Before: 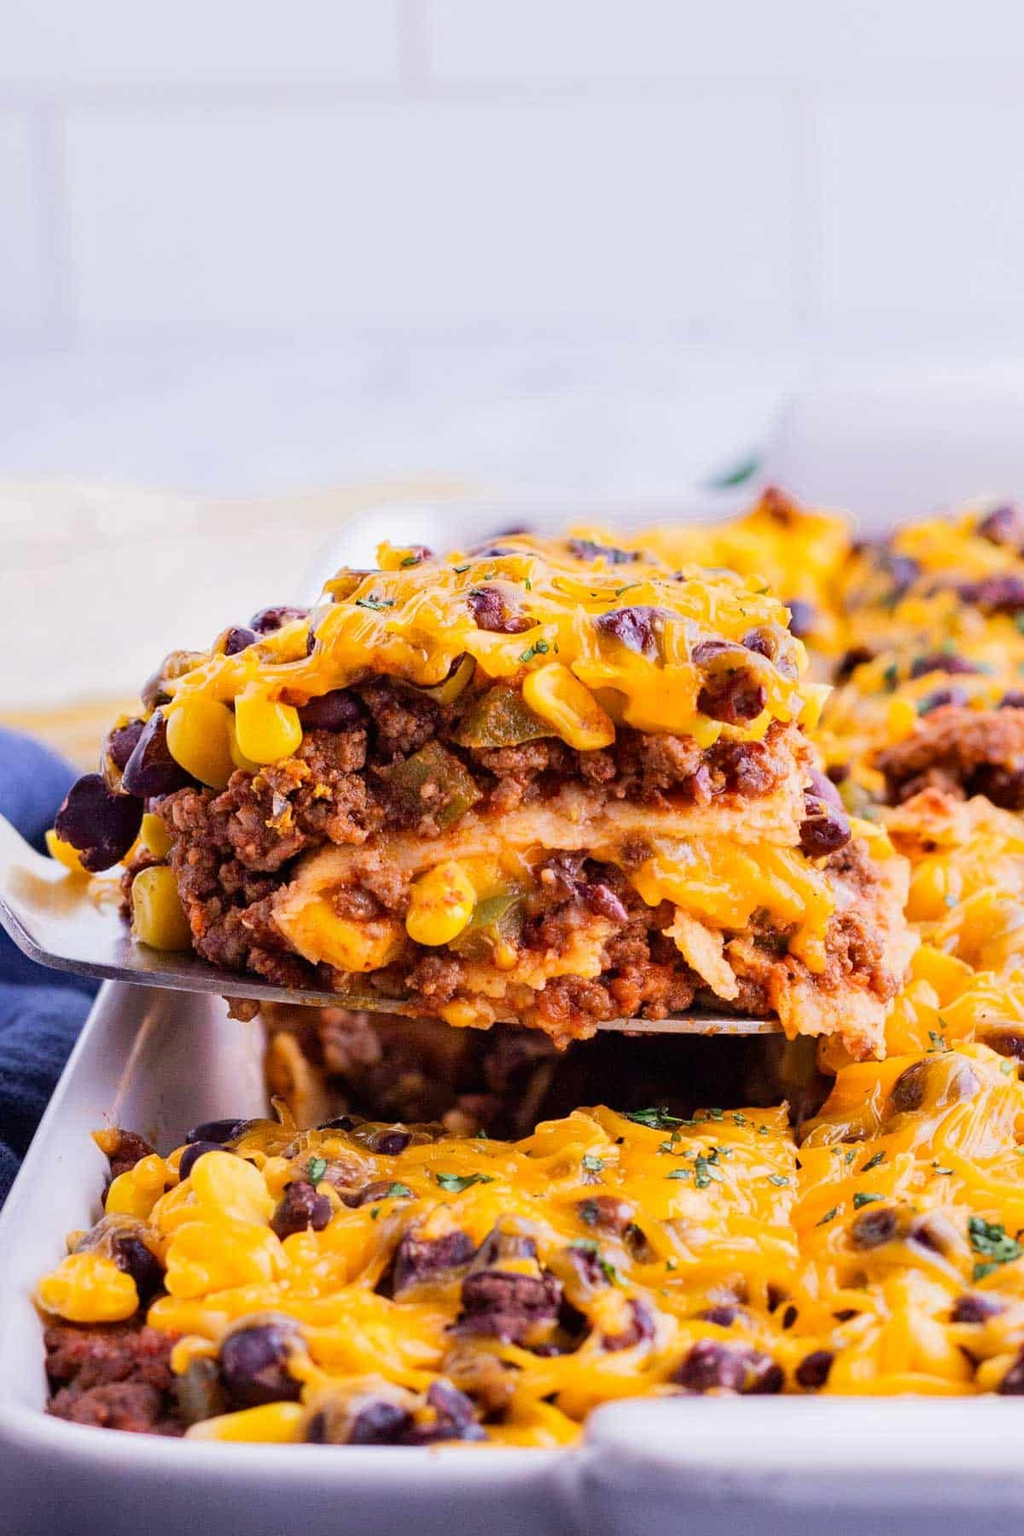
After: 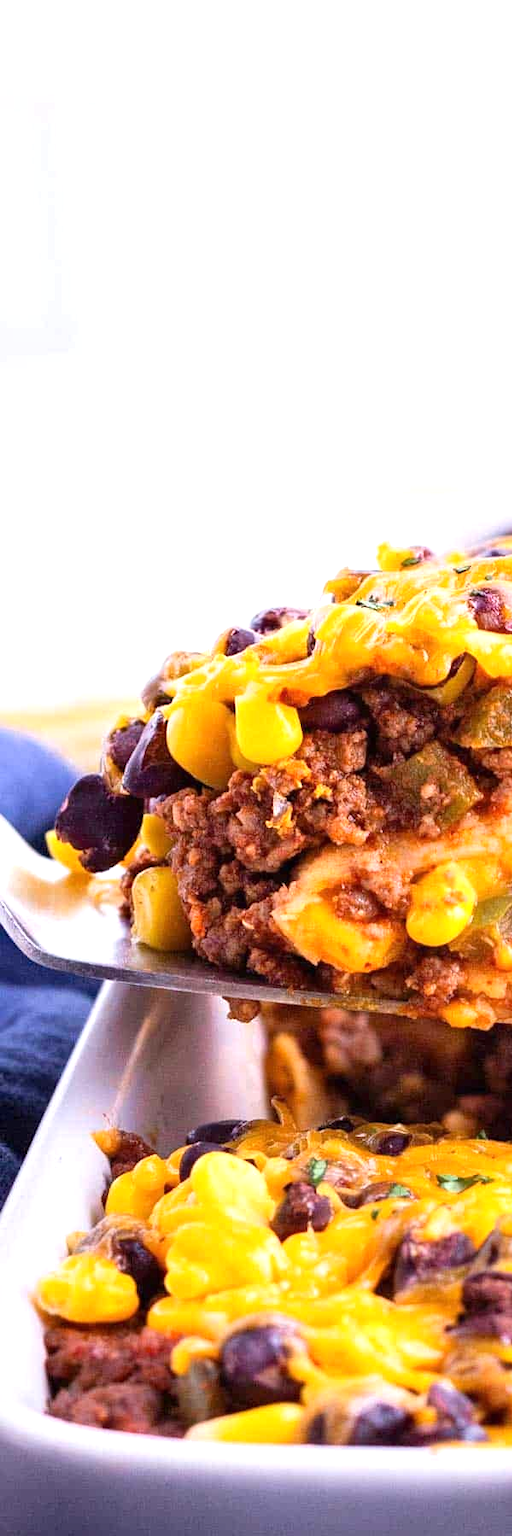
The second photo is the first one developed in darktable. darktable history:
crop and rotate: left 0.037%, top 0%, right 49.931%
exposure: exposure 0.608 EV, compensate highlight preservation false
